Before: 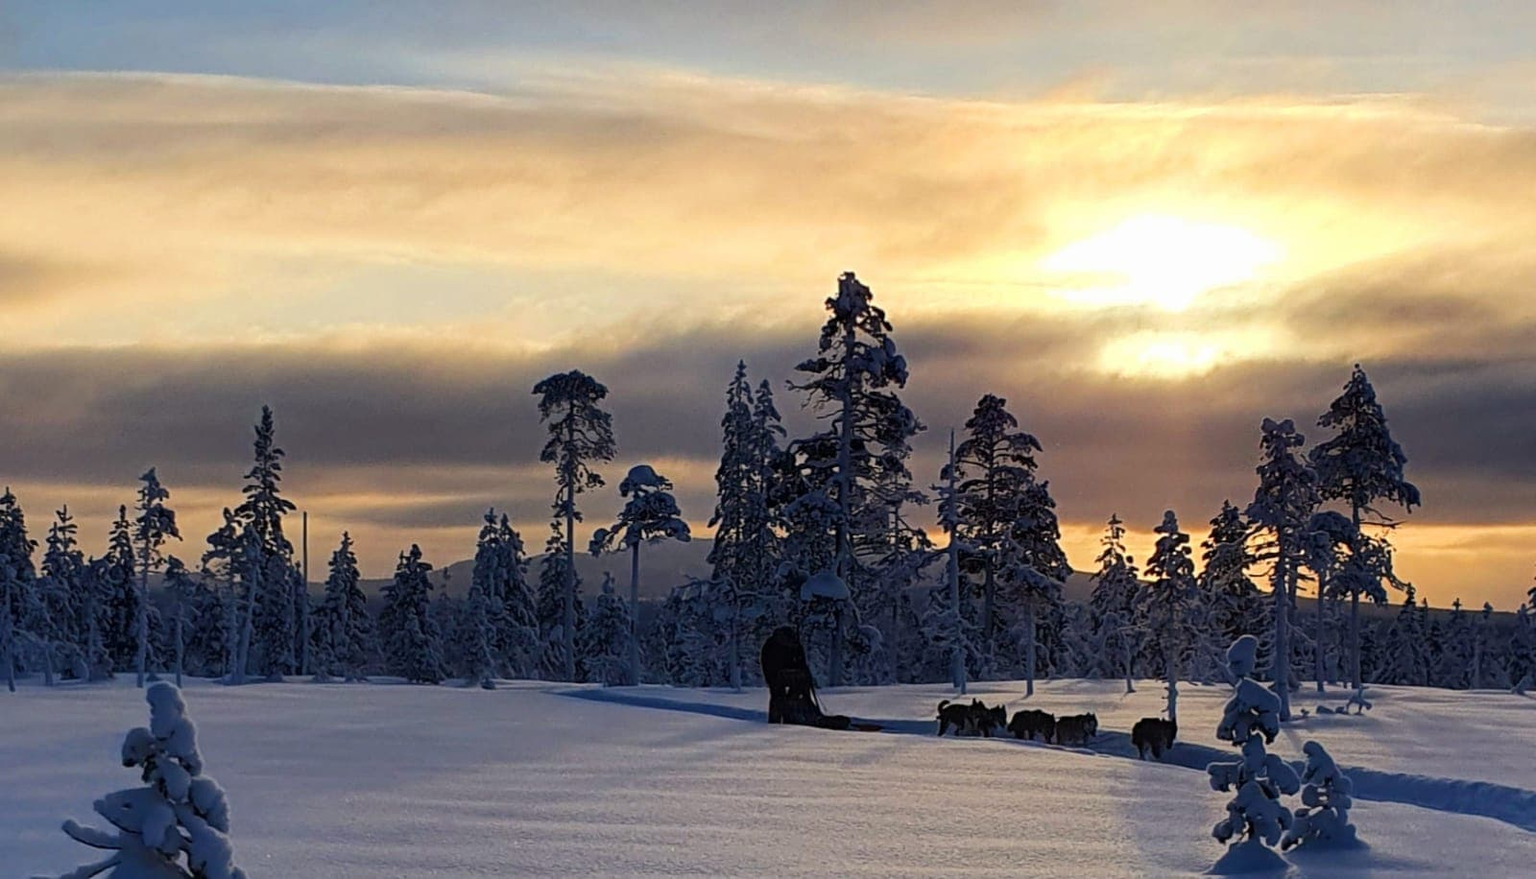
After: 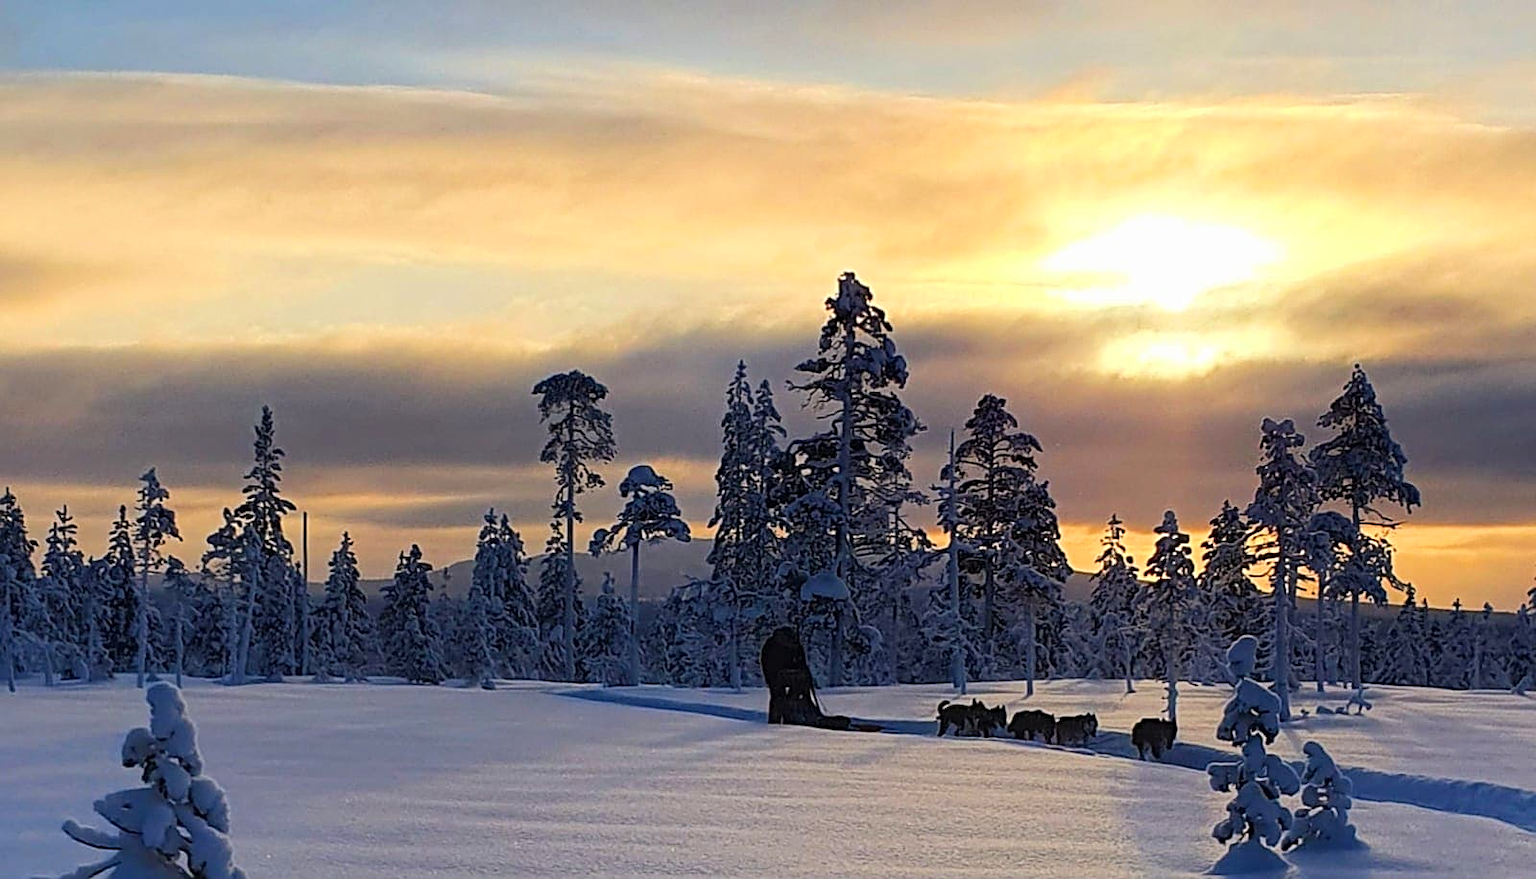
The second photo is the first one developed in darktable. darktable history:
contrast brightness saturation: brightness 0.09, saturation 0.19
sharpen: on, module defaults
